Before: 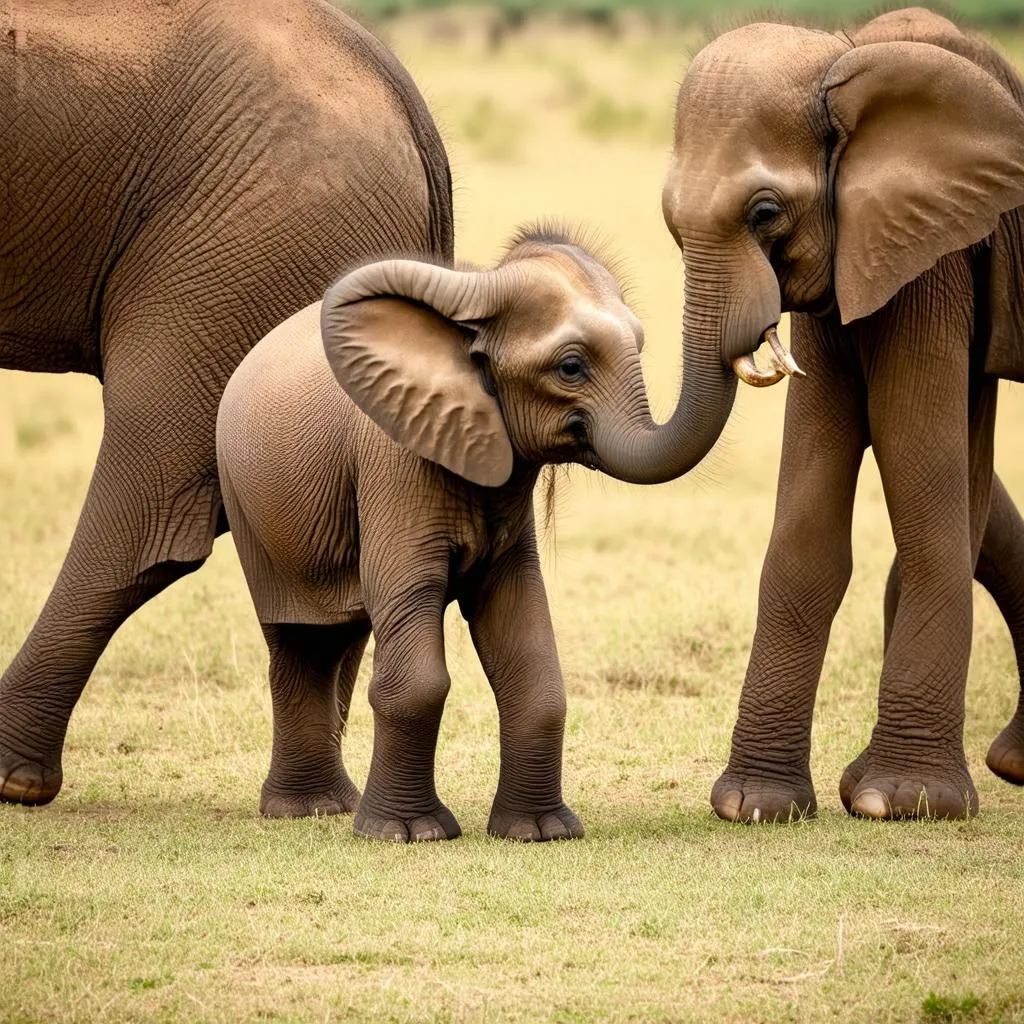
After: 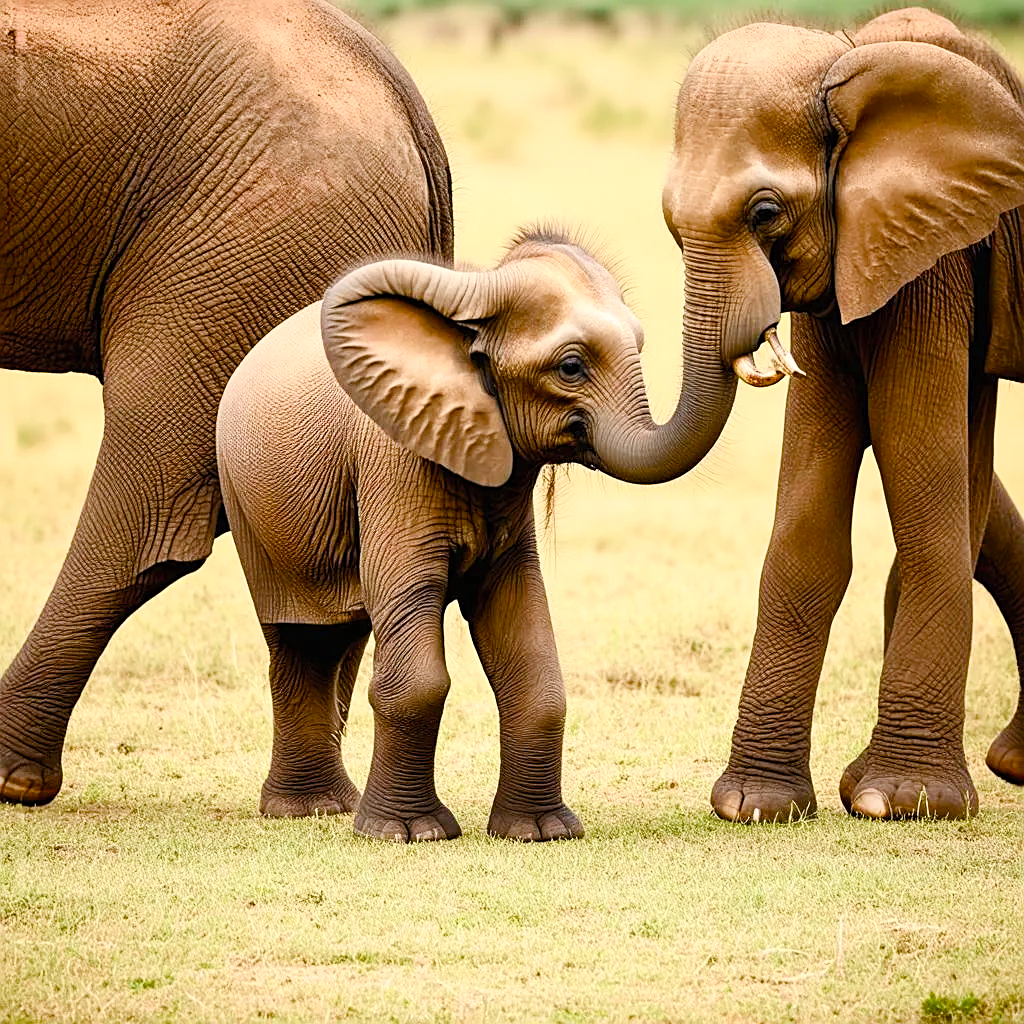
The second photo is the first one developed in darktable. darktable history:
color balance rgb: perceptual saturation grading › global saturation 20%, perceptual saturation grading › highlights -50.145%, perceptual saturation grading › shadows 30.866%, global vibrance 20%
contrast brightness saturation: contrast 0.203, brightness 0.156, saturation 0.225
sharpen: amount 0.494
